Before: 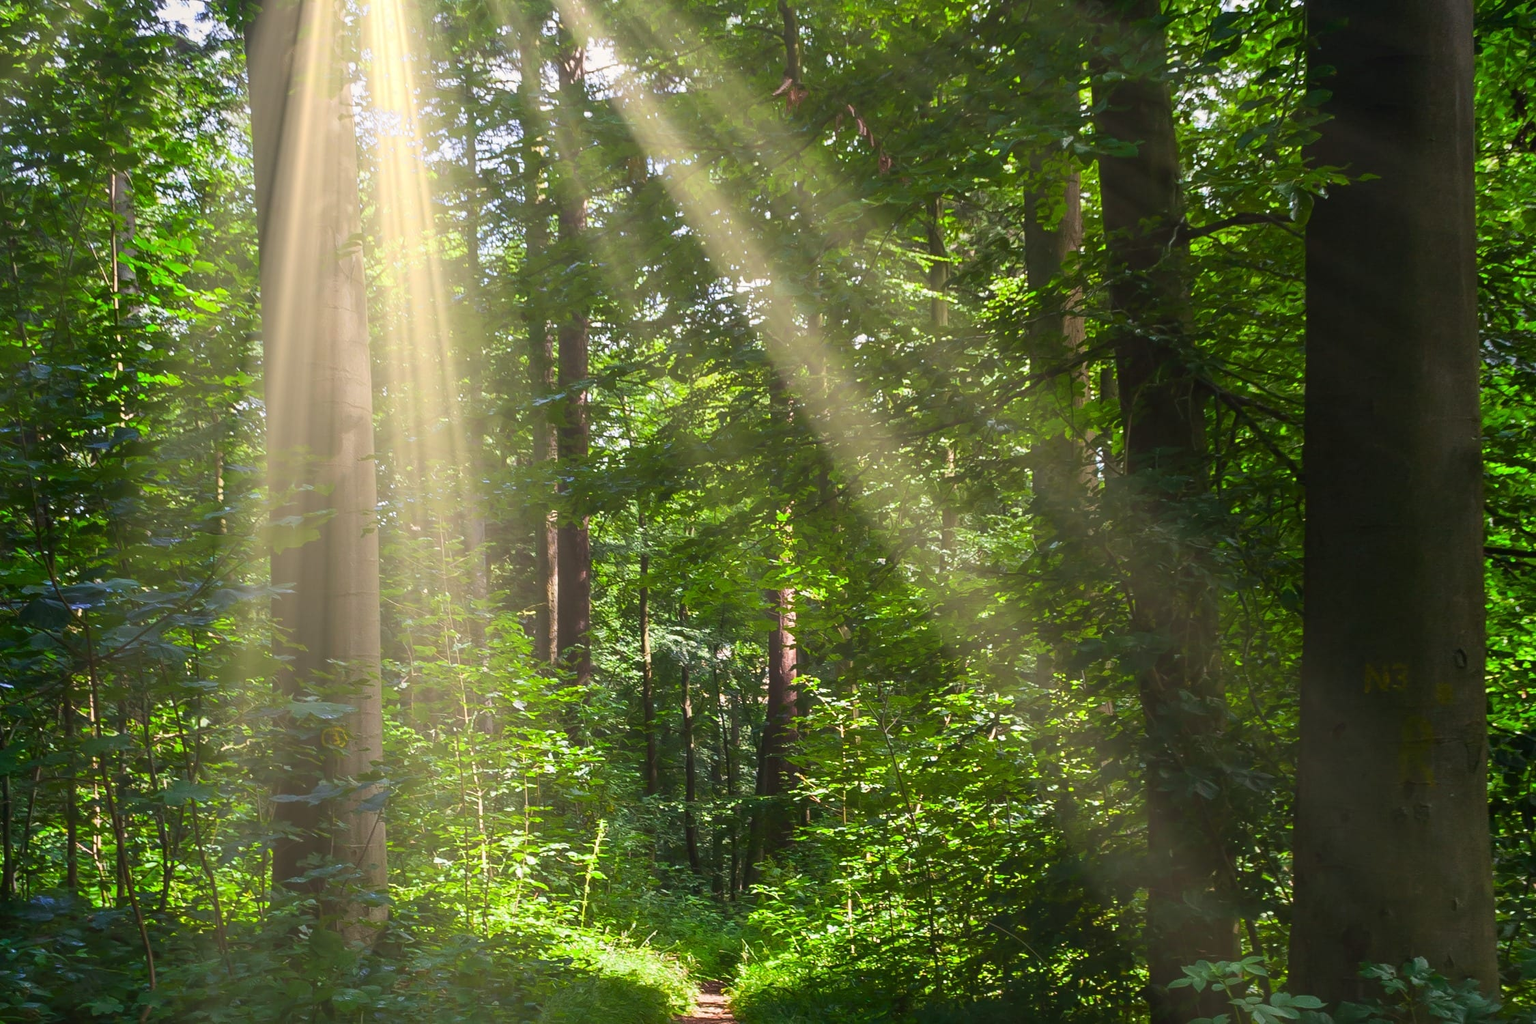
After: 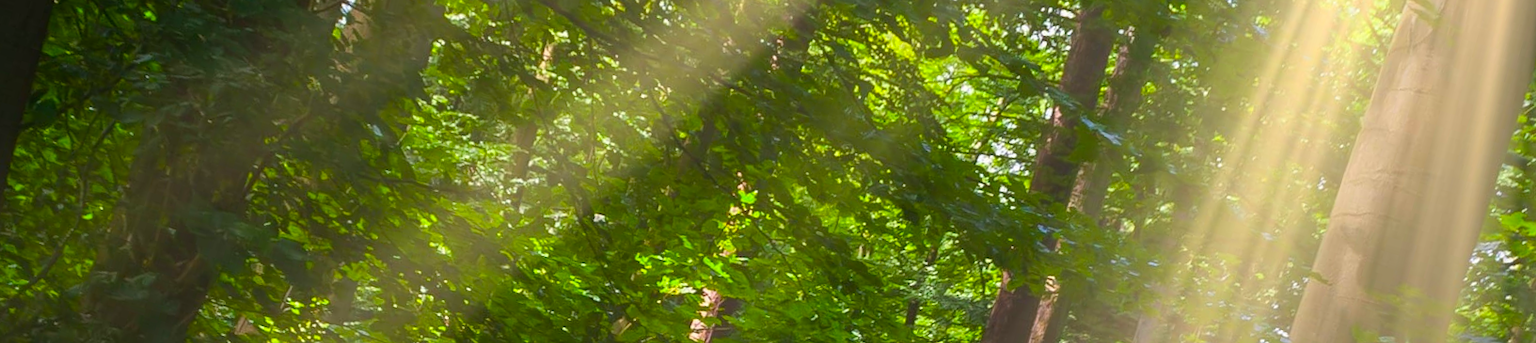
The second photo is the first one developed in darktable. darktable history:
tone equalizer: on, module defaults
crop and rotate: angle 16.12°, top 30.835%, bottom 35.653%
color balance rgb: linear chroma grading › global chroma 8.33%, perceptual saturation grading › global saturation 18.52%, global vibrance 7.87%
